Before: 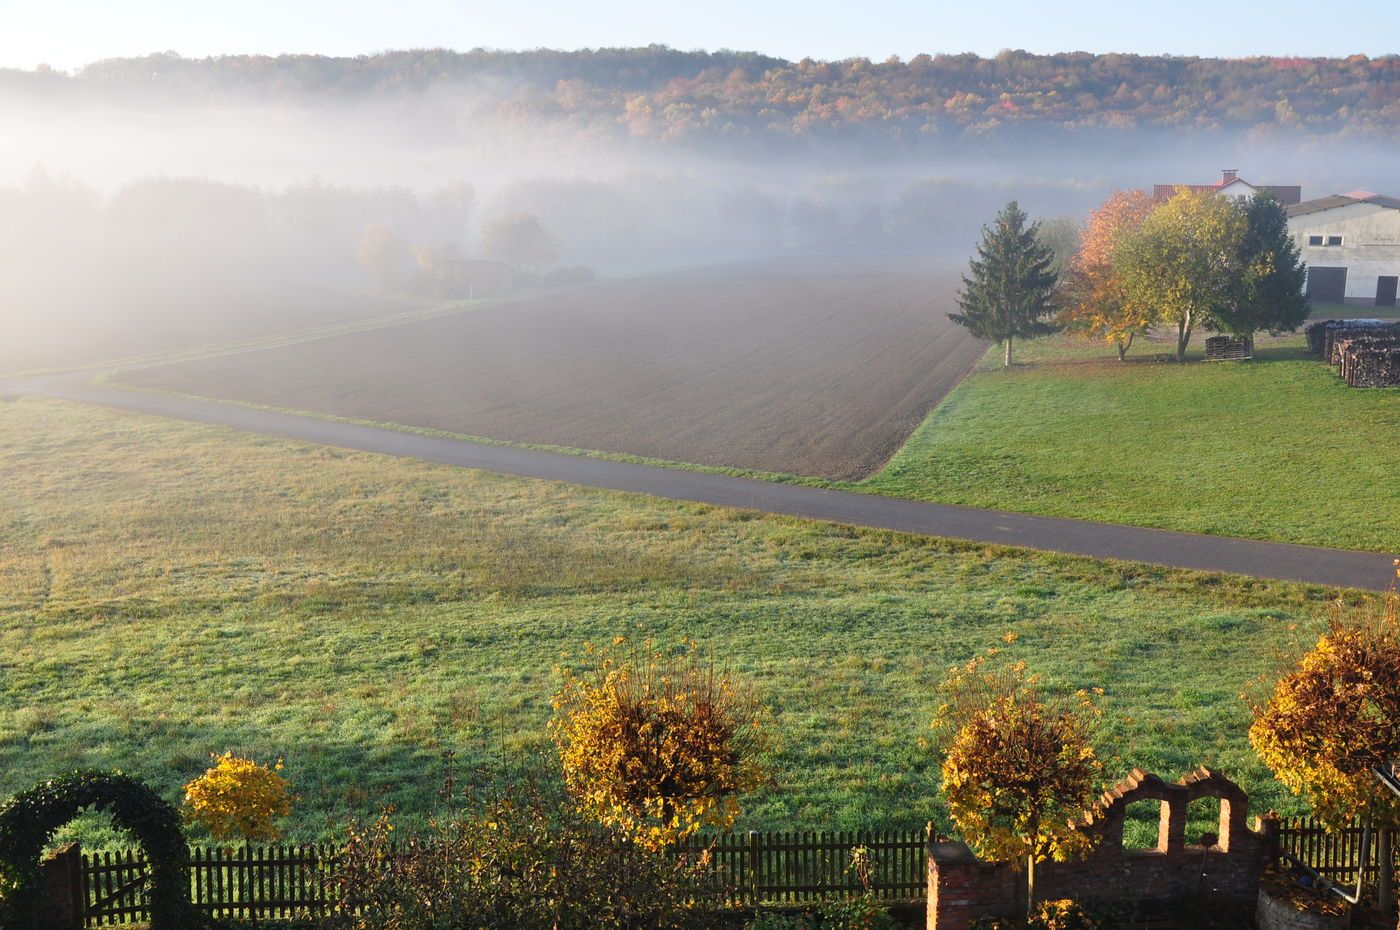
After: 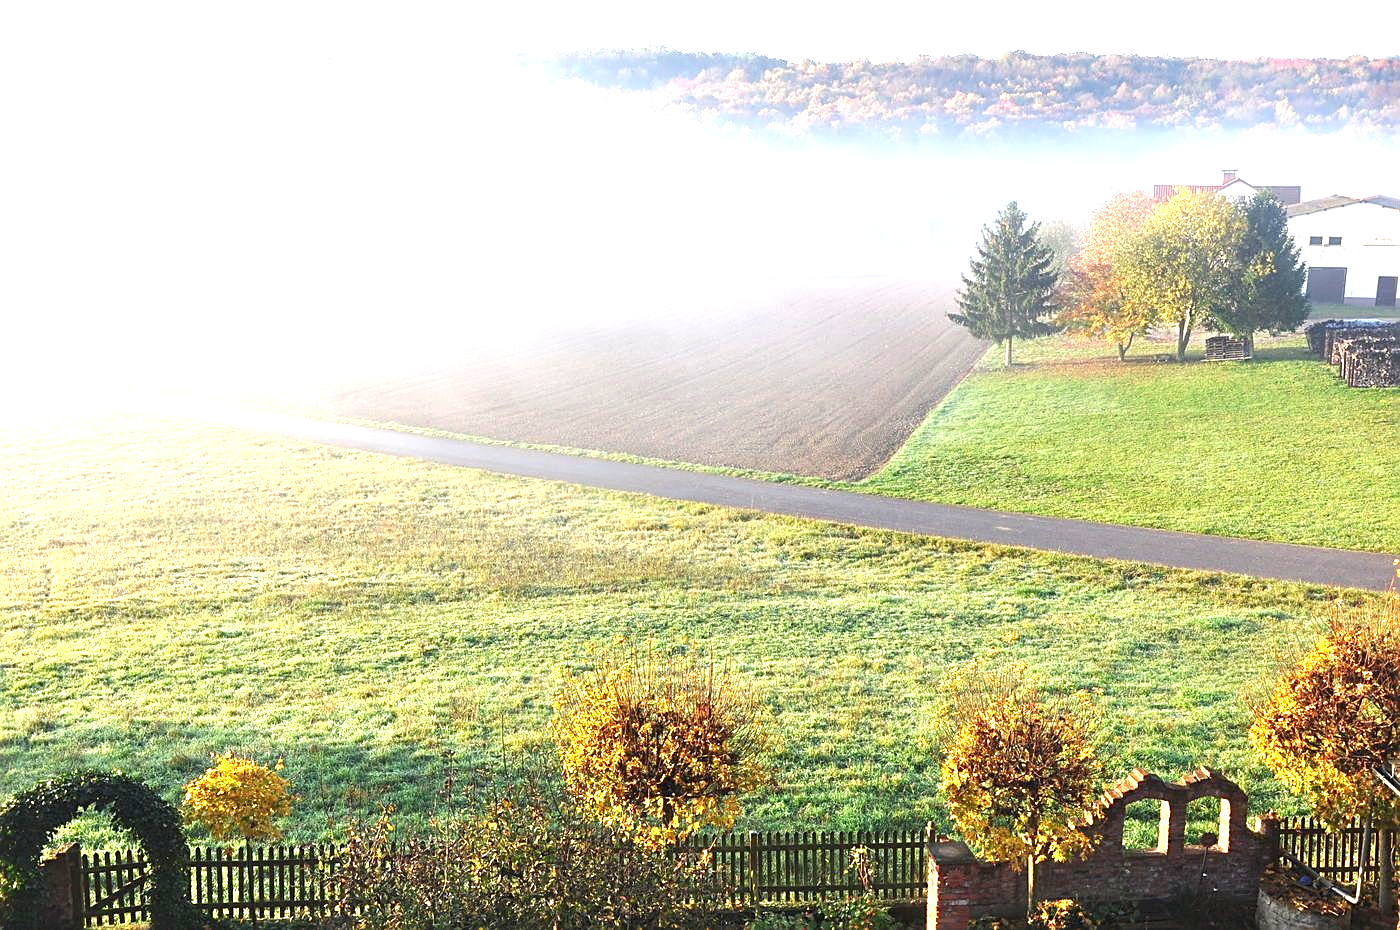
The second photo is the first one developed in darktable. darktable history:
sharpen: on, module defaults
exposure: exposure 1.5 EV, compensate highlight preservation false
local contrast: highlights 100%, shadows 100%, detail 120%, midtone range 0.2
